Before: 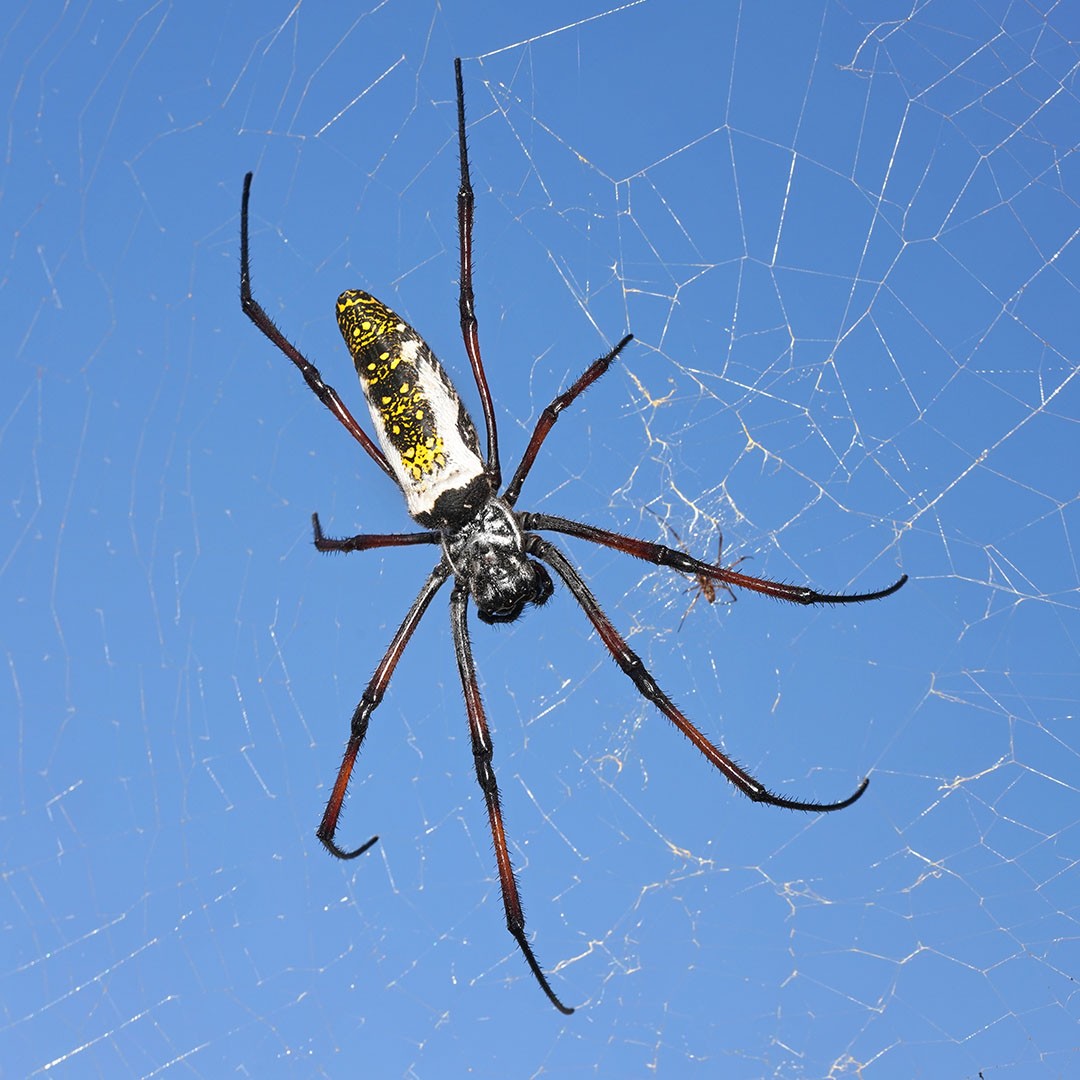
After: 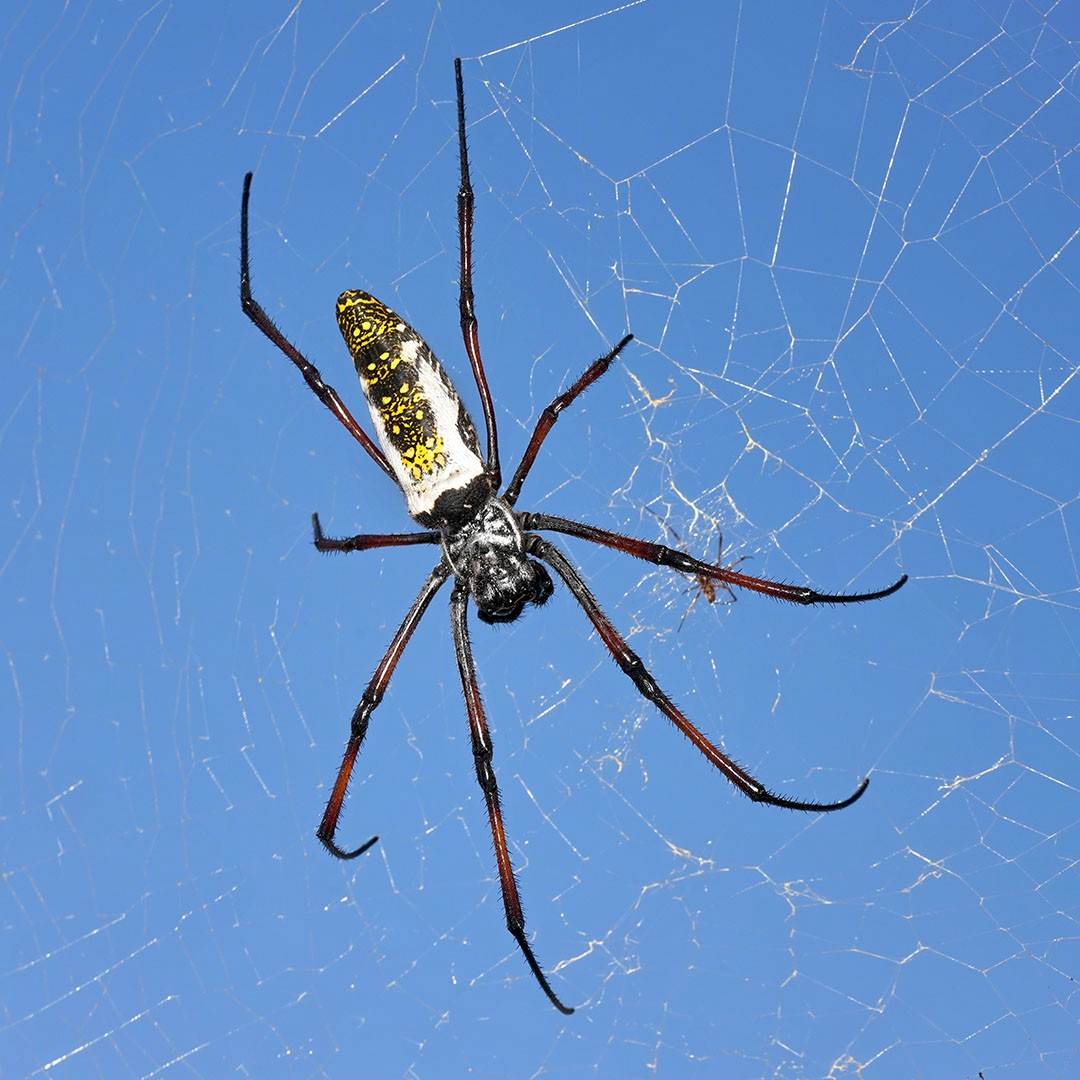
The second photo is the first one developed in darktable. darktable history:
exposure: black level correction 0.005, exposure 0.014 EV, compensate highlight preservation false
shadows and highlights: shadows 22.7, highlights -48.71, soften with gaussian
